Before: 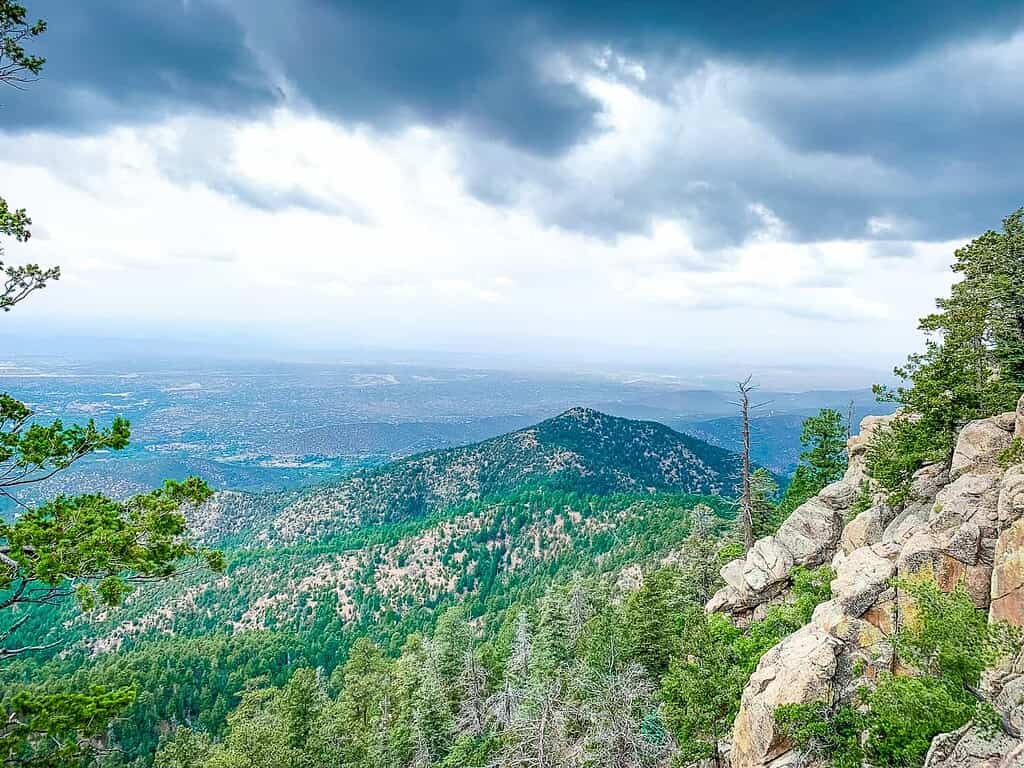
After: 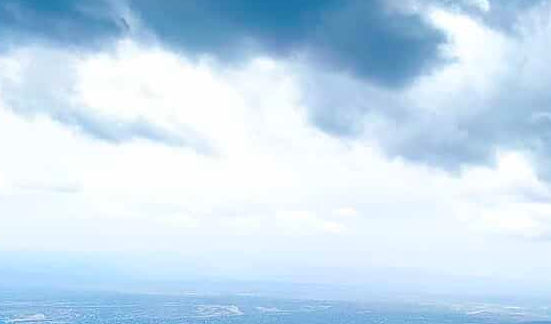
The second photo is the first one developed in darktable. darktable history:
color balance rgb: perceptual saturation grading › global saturation 10%, global vibrance 20%
crop: left 15.306%, top 9.065%, right 30.789%, bottom 48.638%
